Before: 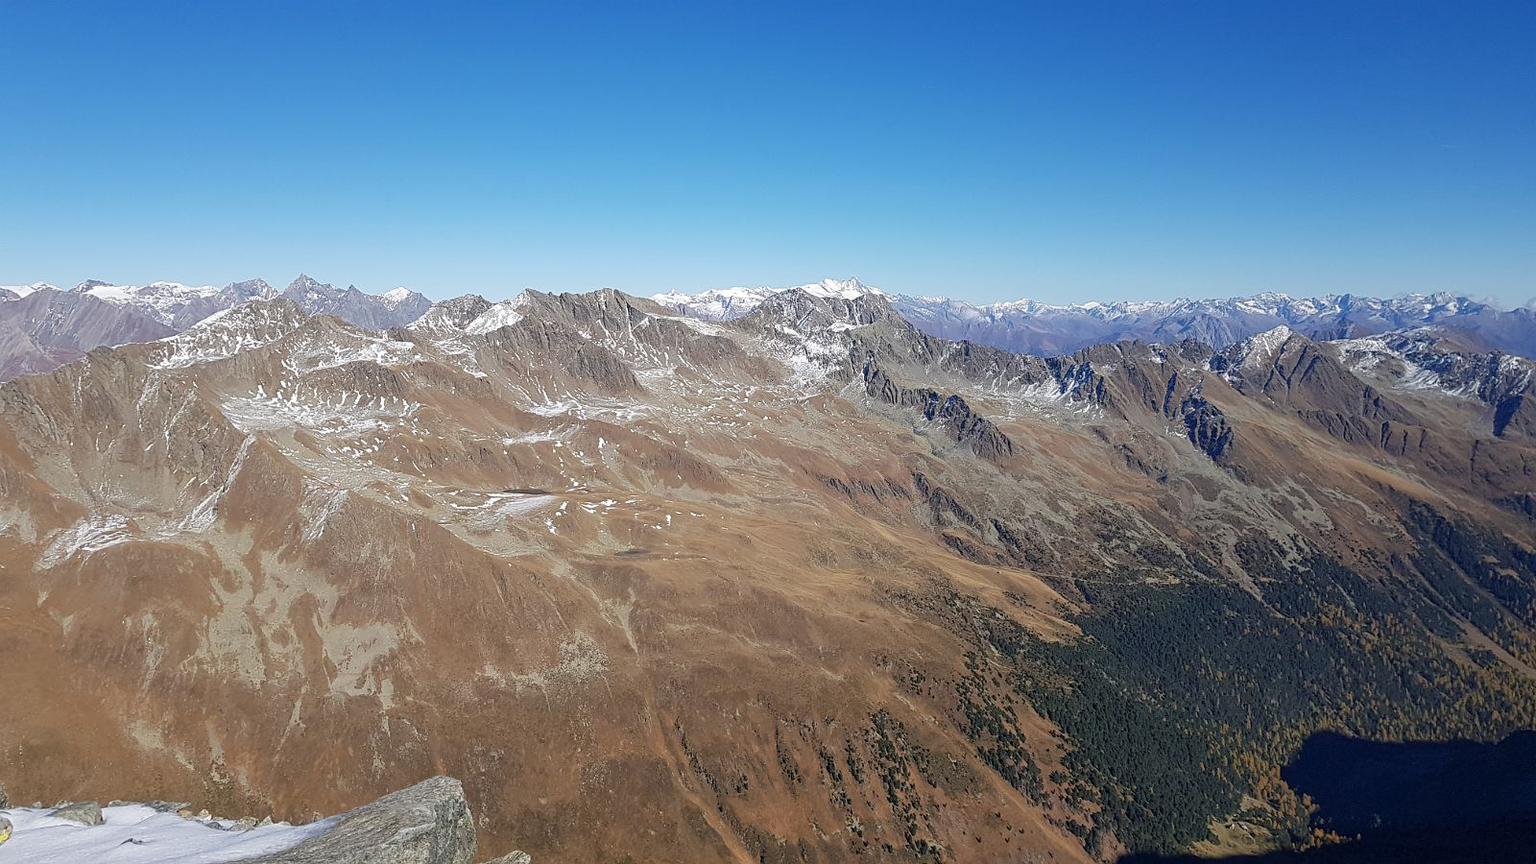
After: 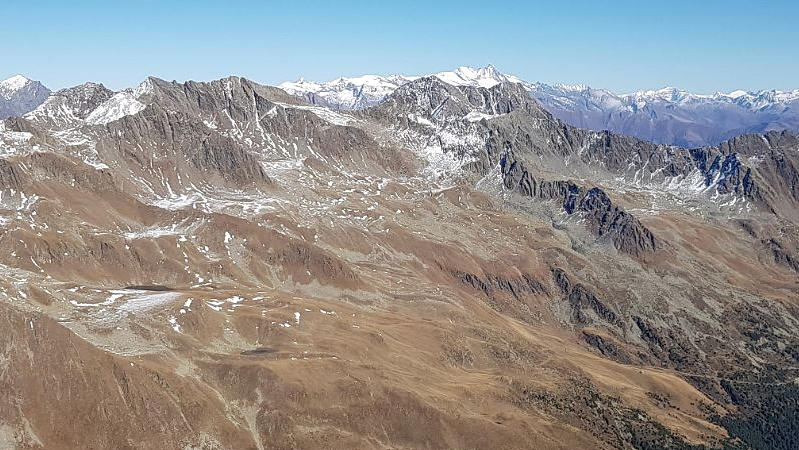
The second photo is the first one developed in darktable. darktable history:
crop: left 25%, top 25%, right 25%, bottom 25%
local contrast: on, module defaults
